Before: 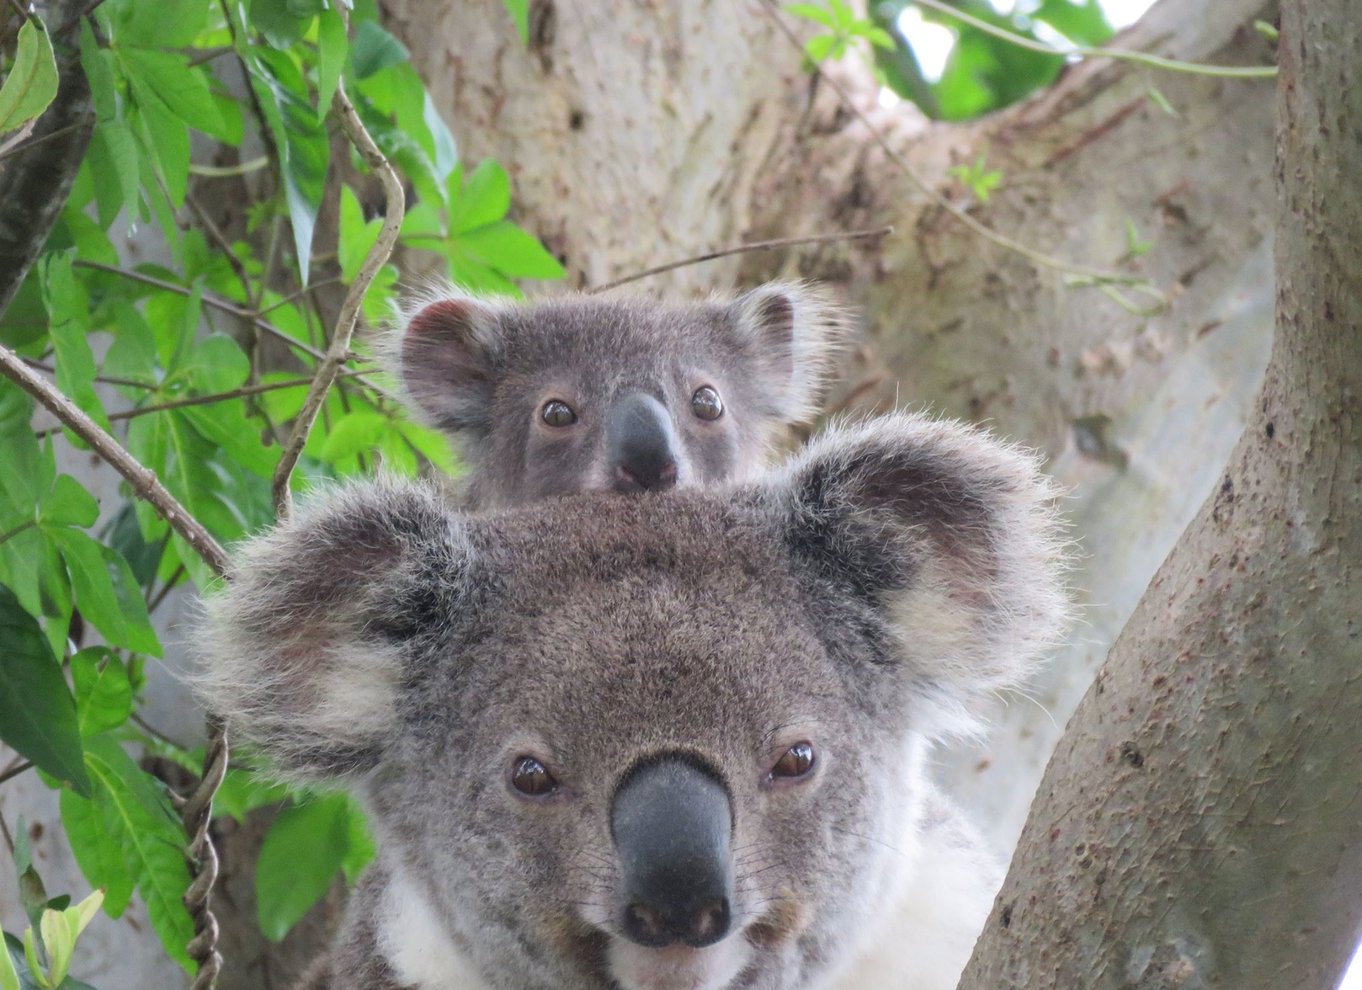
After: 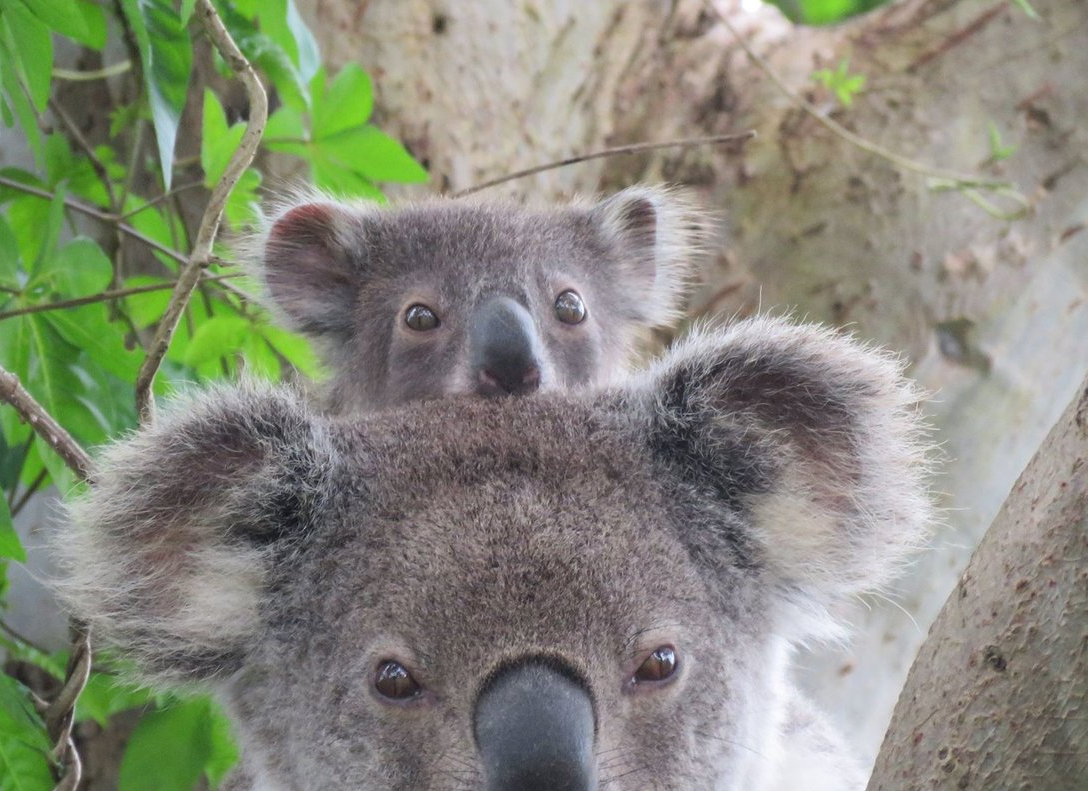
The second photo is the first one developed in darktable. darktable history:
crop and rotate: left 10.116%, top 9.788%, right 9.973%, bottom 10.243%
